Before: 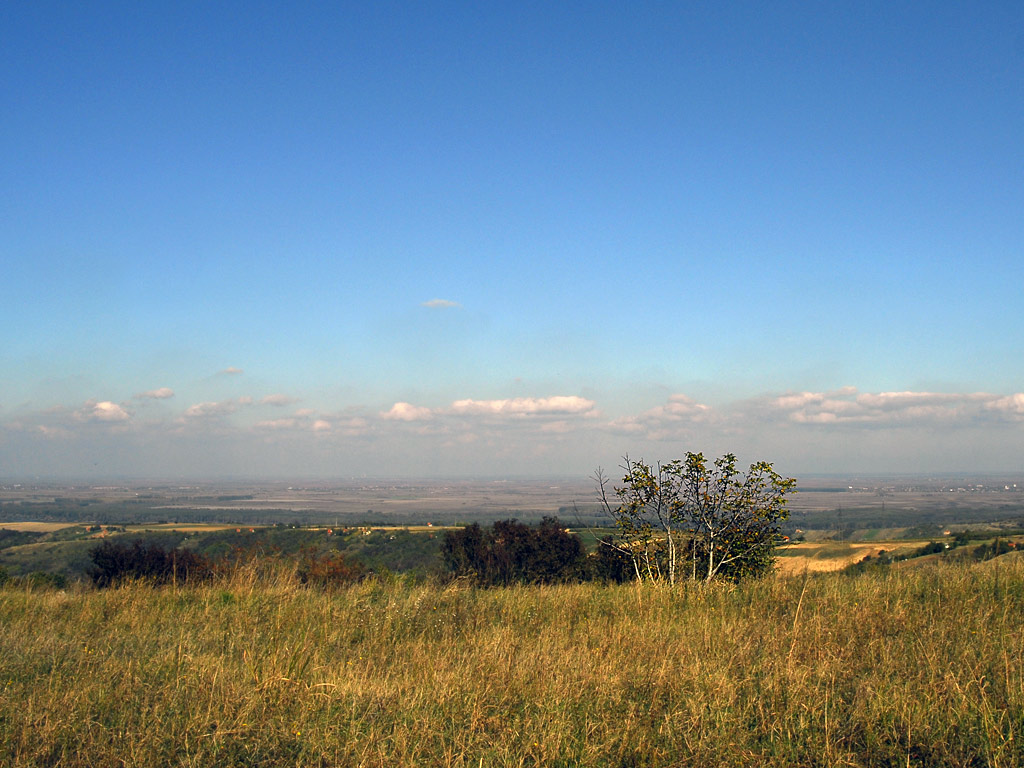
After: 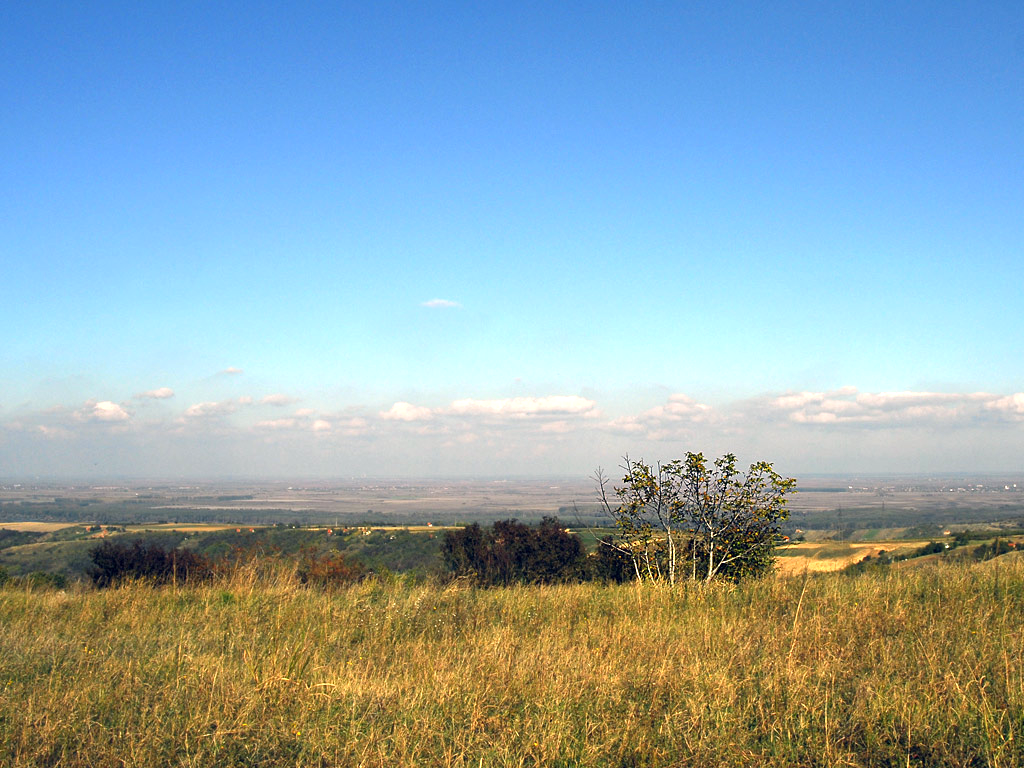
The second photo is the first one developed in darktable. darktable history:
exposure: exposure 0.584 EV, compensate exposure bias true, compensate highlight preservation false
